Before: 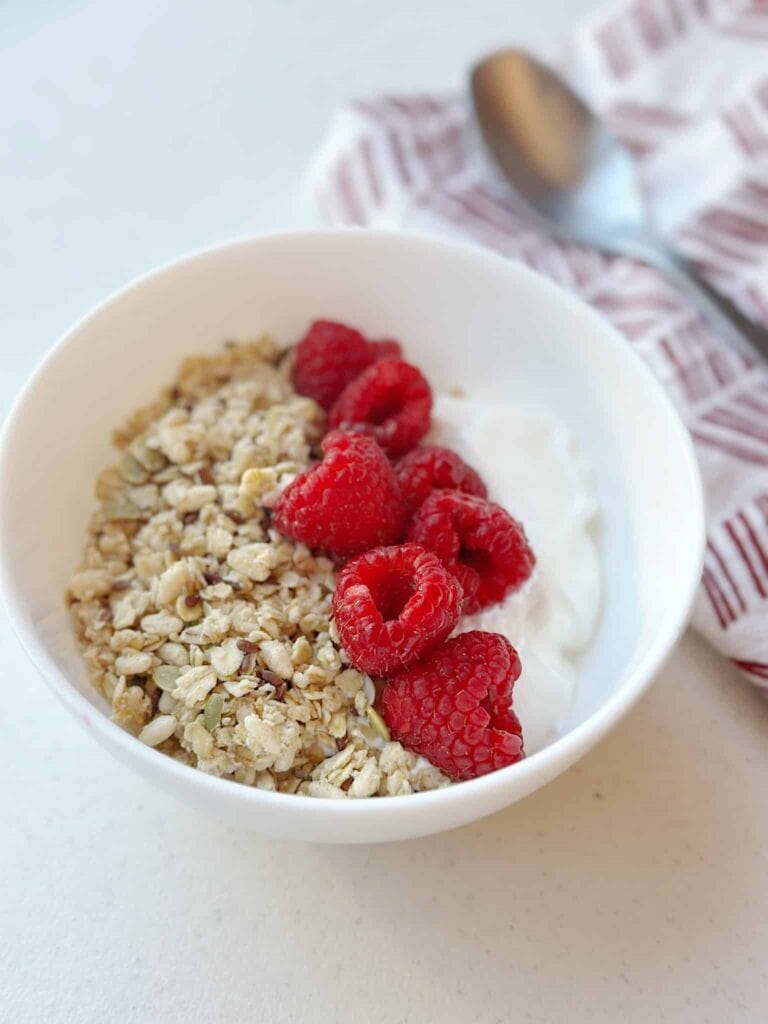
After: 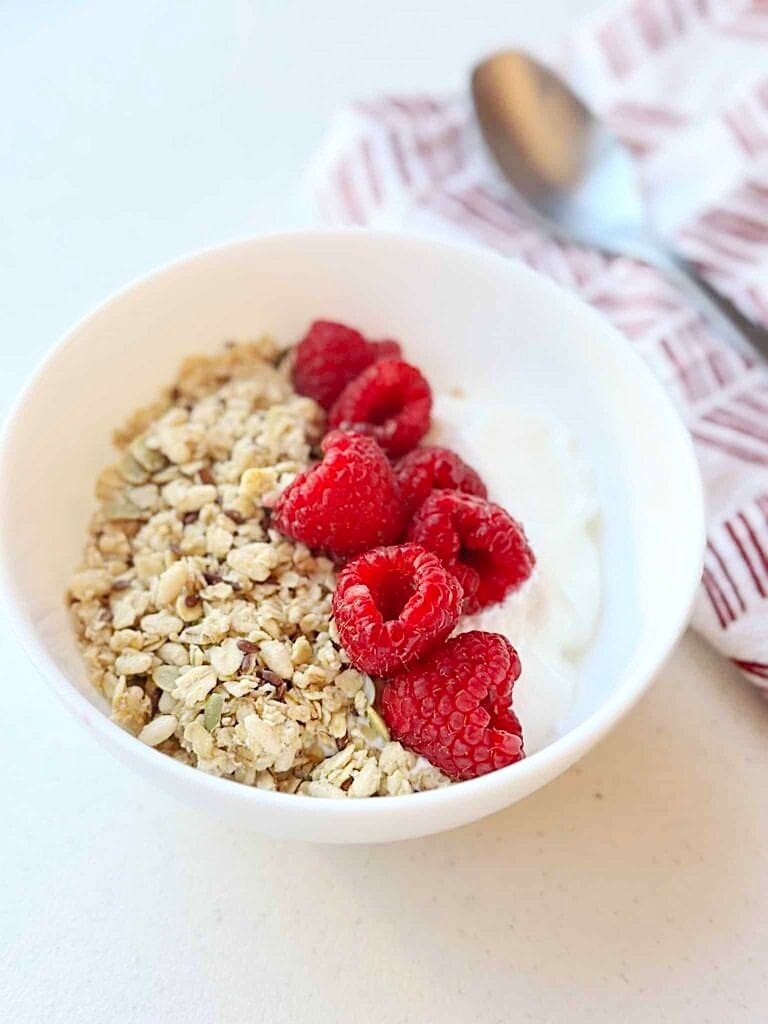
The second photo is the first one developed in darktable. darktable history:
sharpen: on, module defaults
contrast brightness saturation: contrast 0.2, brightness 0.15, saturation 0.14
